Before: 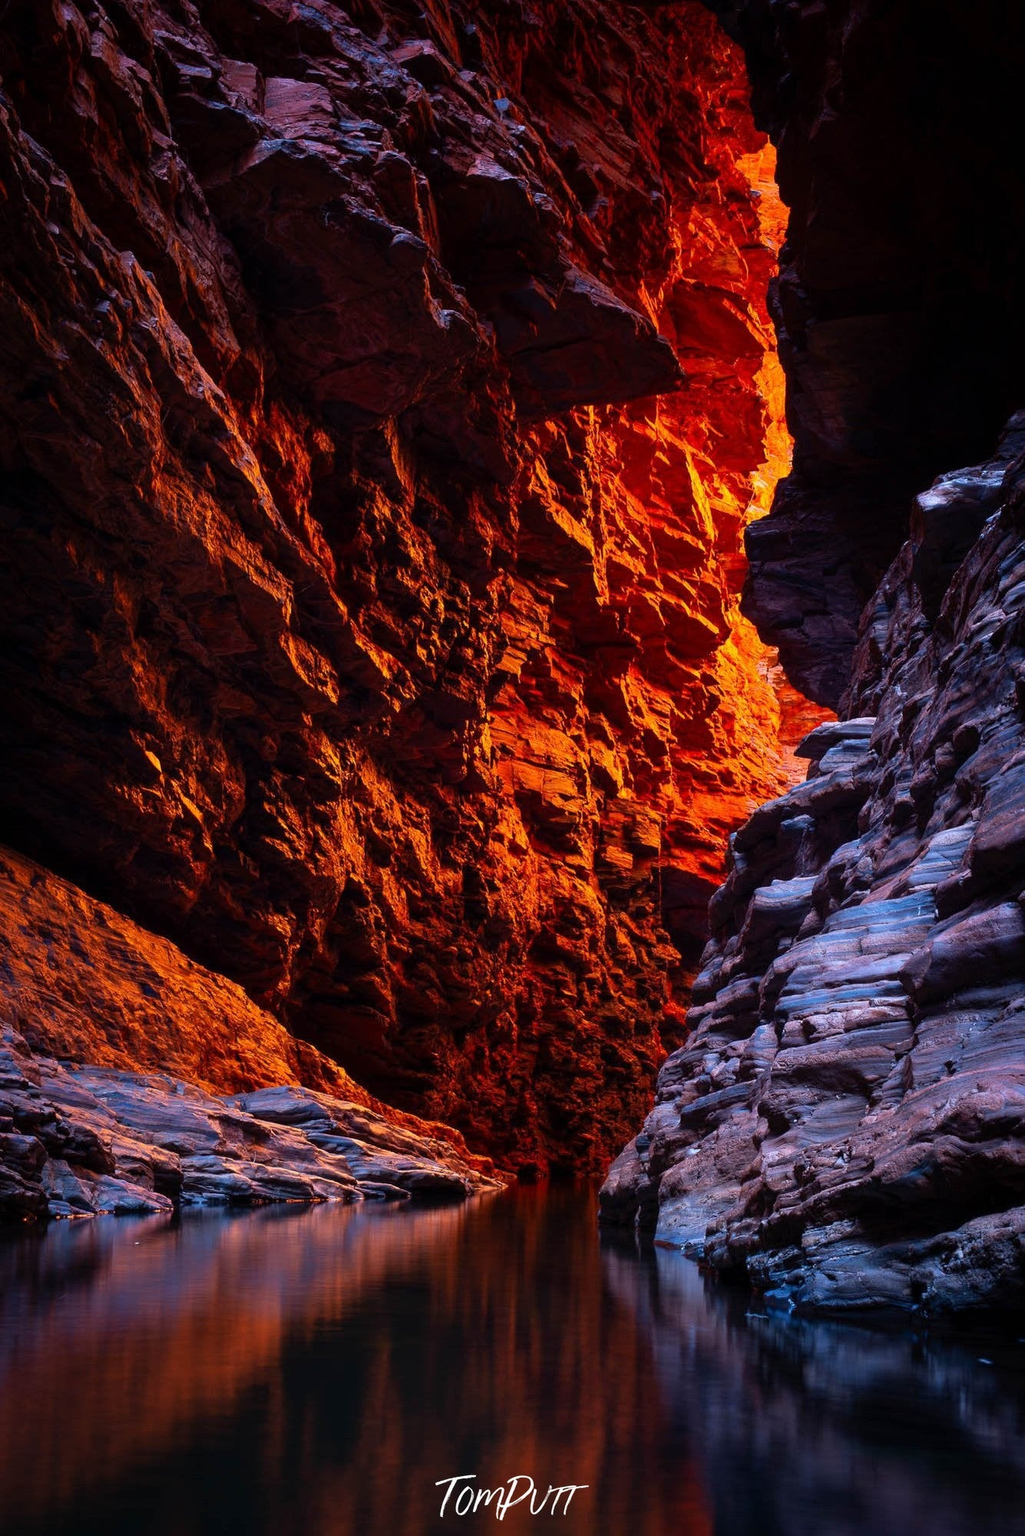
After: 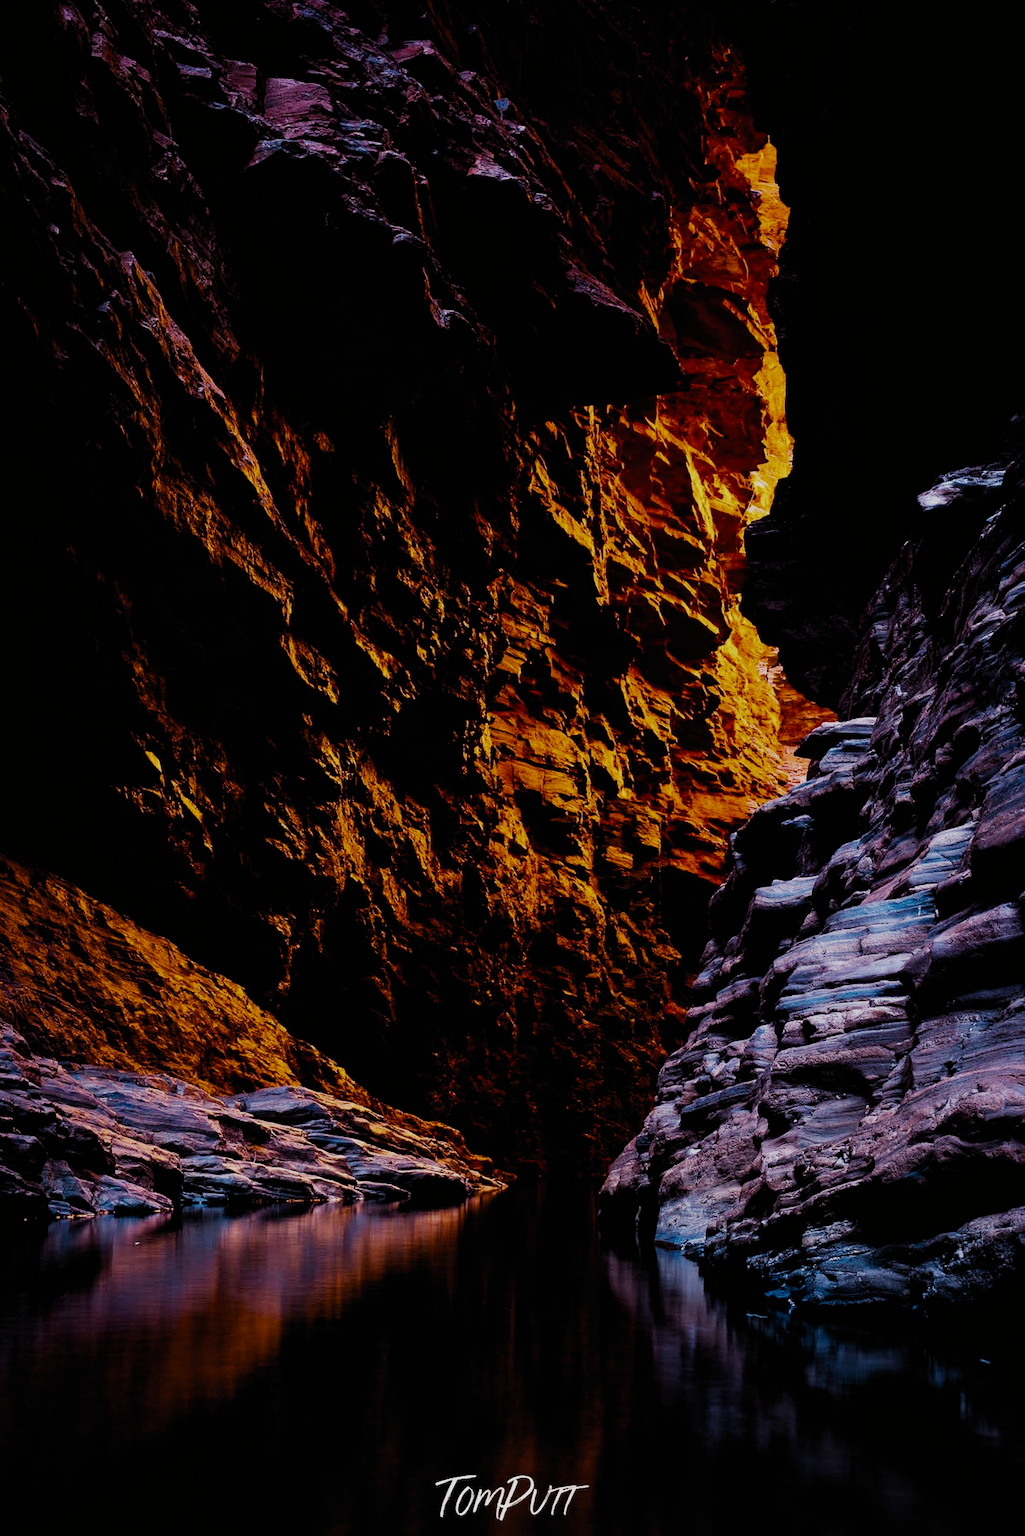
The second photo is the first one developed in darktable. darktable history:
filmic rgb: black relative exposure -5.08 EV, white relative exposure 4 EV, hardness 2.9, contrast 1.391, highlights saturation mix -31.29%, preserve chrominance no, color science v5 (2021), contrast in shadows safe, contrast in highlights safe
color balance rgb: highlights gain › chroma 0.891%, highlights gain › hue 24.44°, linear chroma grading › shadows 31.73%, linear chroma grading › global chroma -1.783%, linear chroma grading › mid-tones 3.72%, perceptual saturation grading › global saturation 25.383%
color correction: highlights b* 0.021, saturation 1.3
